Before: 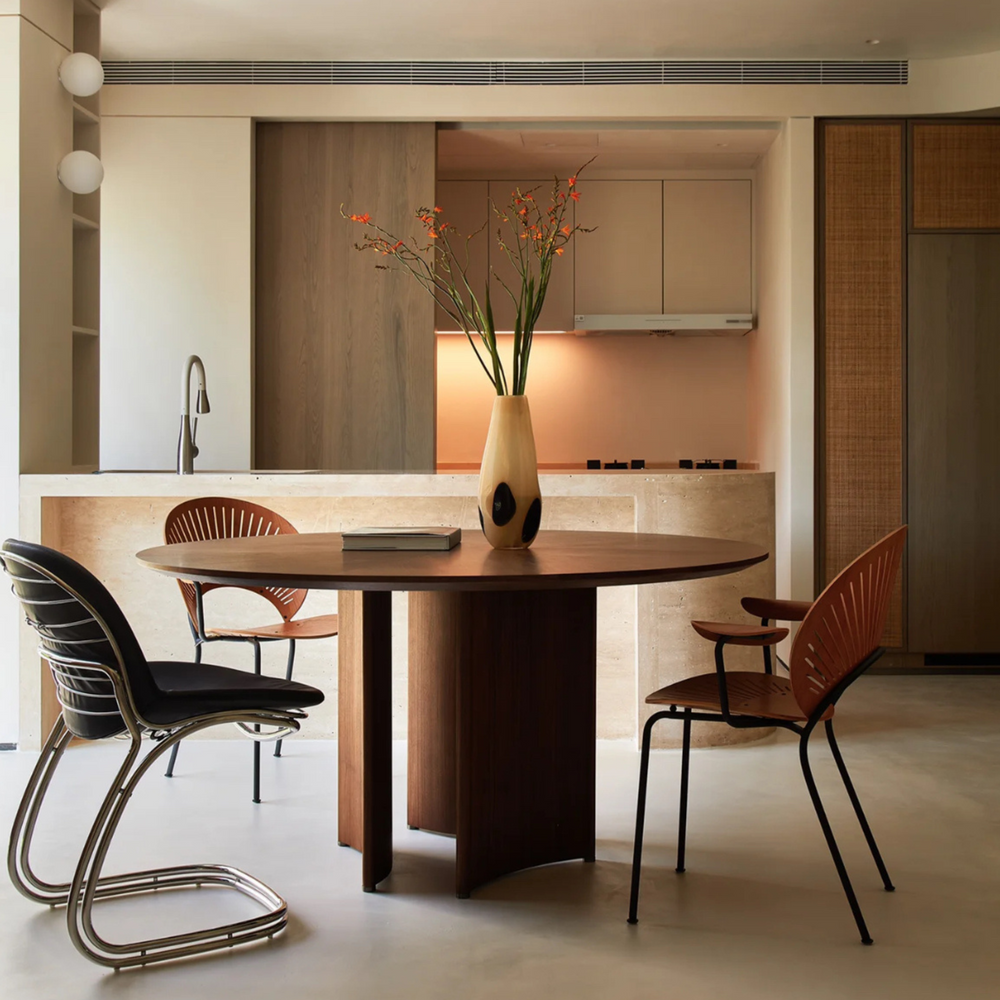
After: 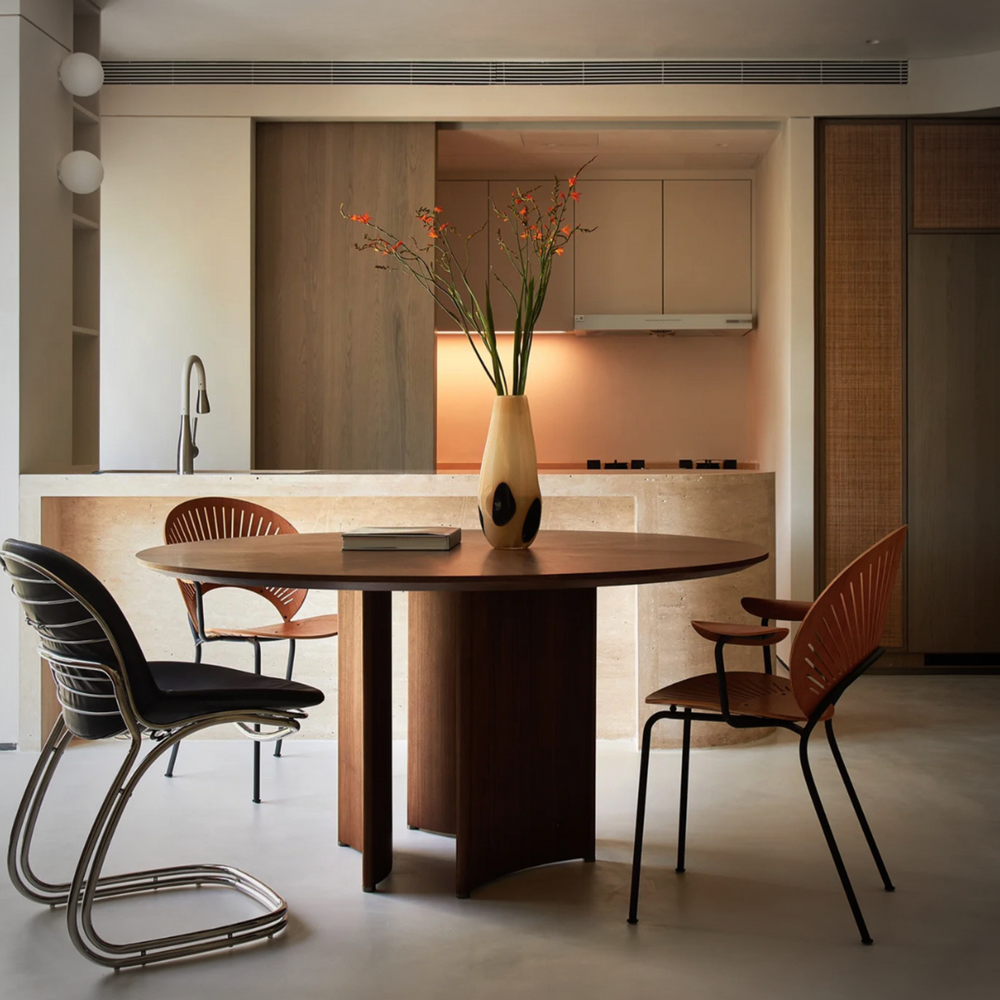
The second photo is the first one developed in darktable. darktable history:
vignetting: on, module defaults
exposure: compensate highlight preservation false
base curve: curves: ch0 [(0, 0) (0.303, 0.277) (1, 1)], preserve colors none
